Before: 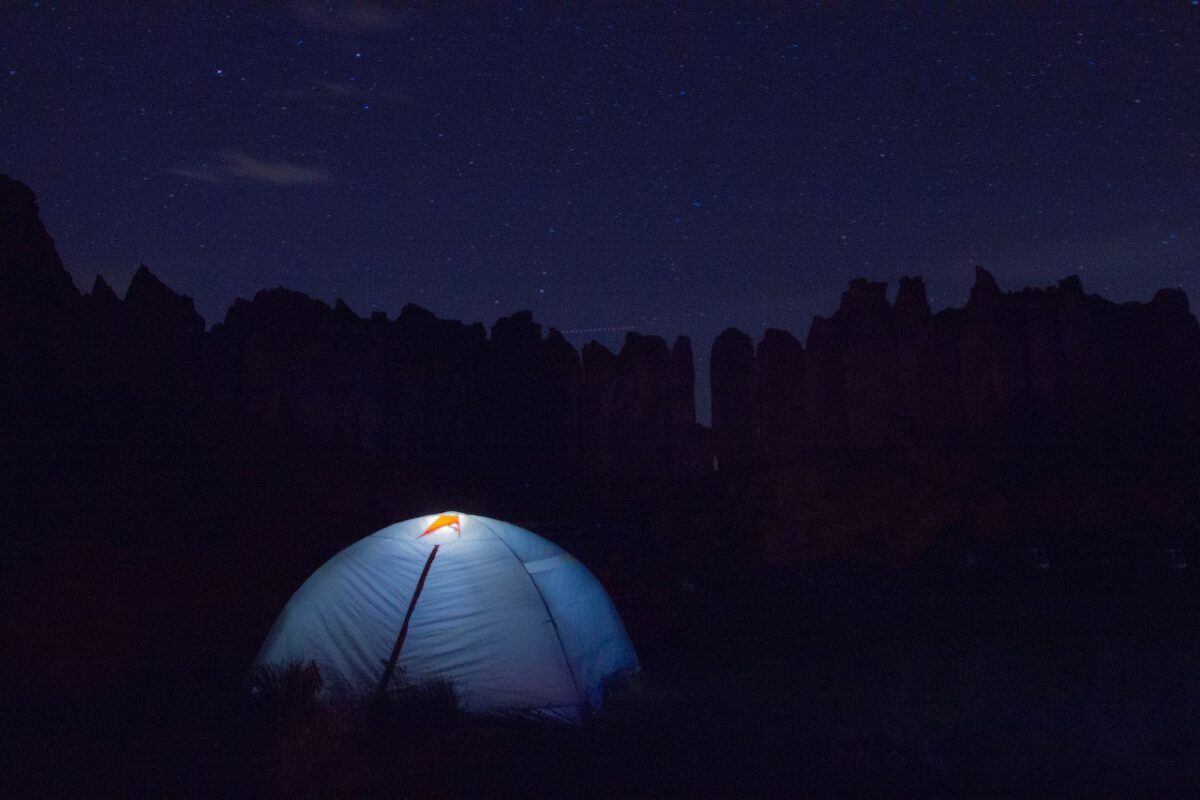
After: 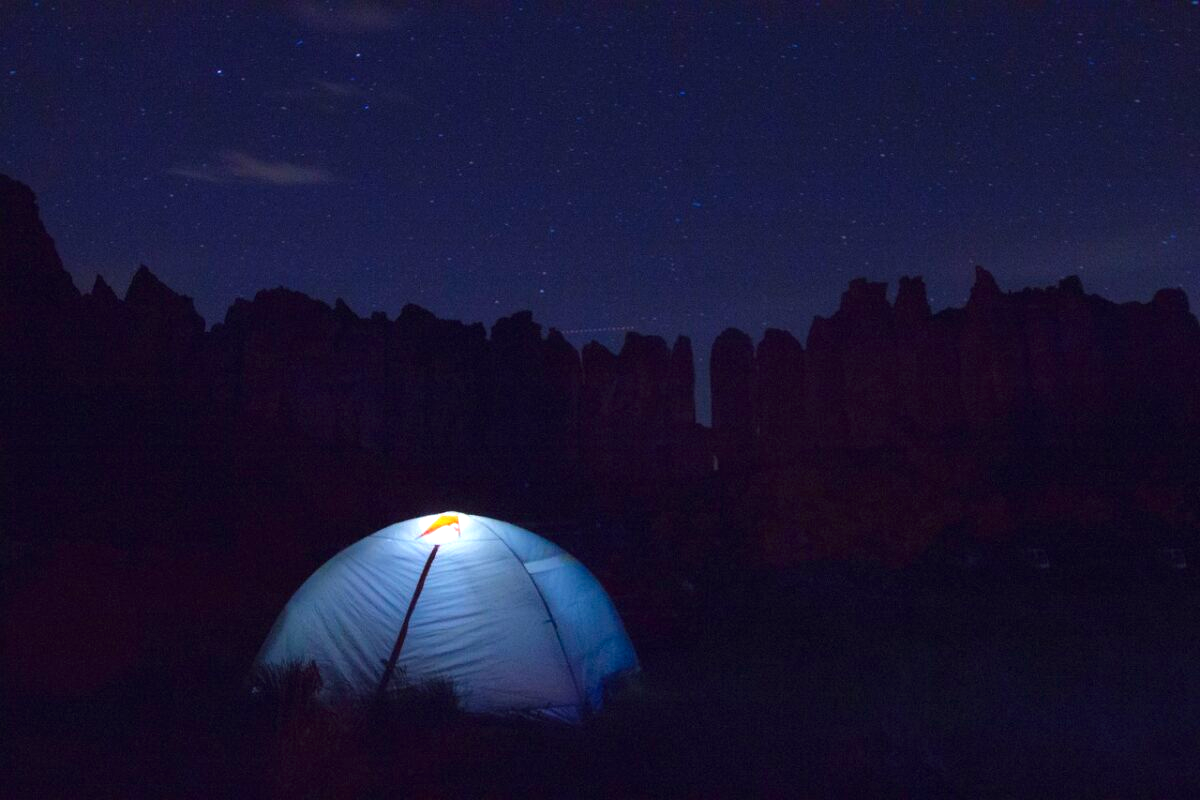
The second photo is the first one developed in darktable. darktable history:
contrast brightness saturation: brightness -0.09
exposure: black level correction 0, exposure 1 EV, compensate exposure bias true, compensate highlight preservation false
